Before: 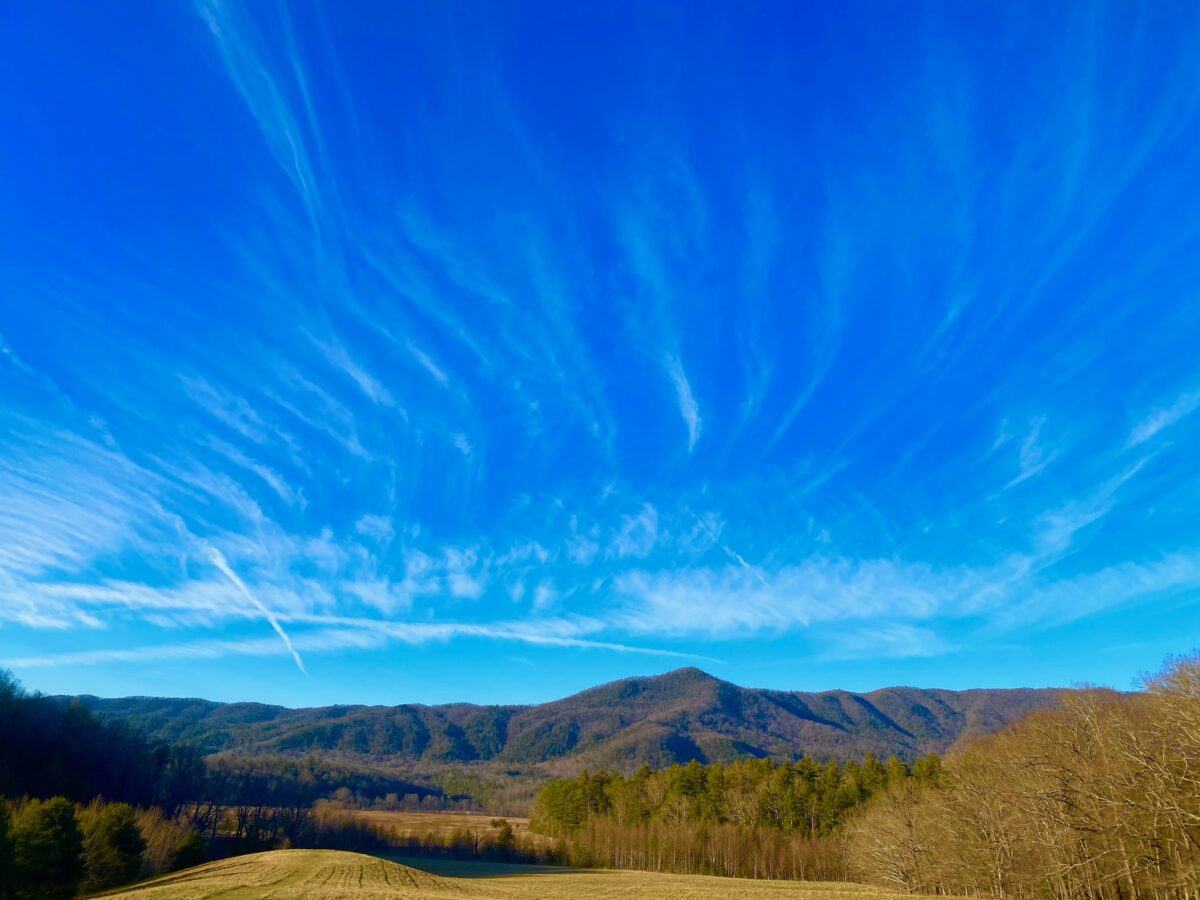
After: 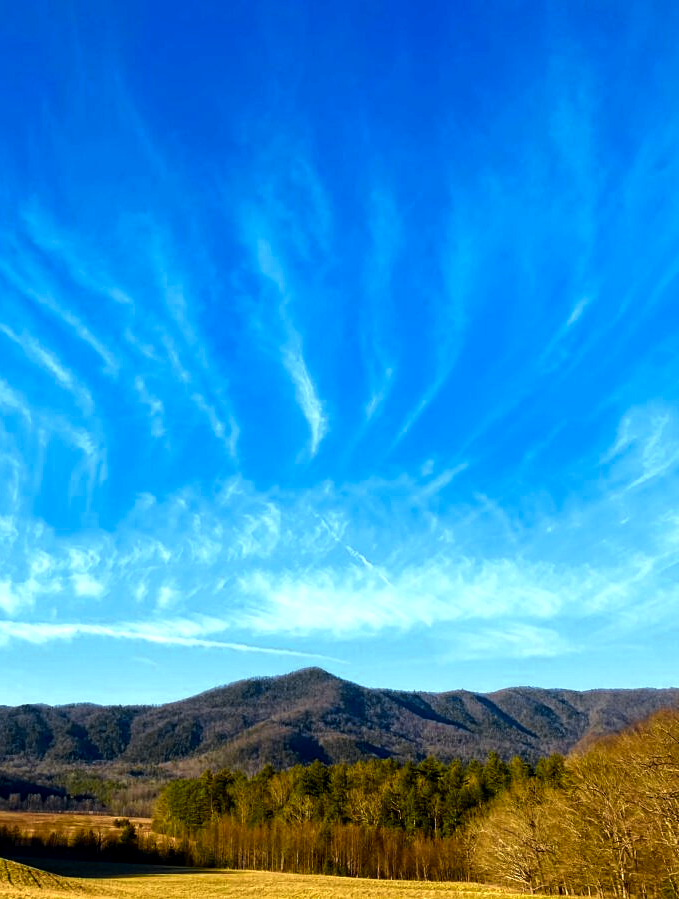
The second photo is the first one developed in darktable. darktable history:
crop: left 31.458%, top 0%, right 11.876%
color zones: curves: ch0 [(0.035, 0.242) (0.25, 0.5) (0.384, 0.214) (0.488, 0.255) (0.75, 0.5)]; ch1 [(0.063, 0.379) (0.25, 0.5) (0.354, 0.201) (0.489, 0.085) (0.729, 0.271)]; ch2 [(0.25, 0.5) (0.38, 0.517) (0.442, 0.51) (0.735, 0.456)]
tone equalizer: -8 EV -0.75 EV, -7 EV -0.7 EV, -6 EV -0.6 EV, -5 EV -0.4 EV, -3 EV 0.4 EV, -2 EV 0.6 EV, -1 EV 0.7 EV, +0 EV 0.75 EV, edges refinement/feathering 500, mask exposure compensation -1.57 EV, preserve details no
color balance: lift [0.991, 1, 1, 1], gamma [0.996, 1, 1, 1], input saturation 98.52%, contrast 20.34%, output saturation 103.72%
